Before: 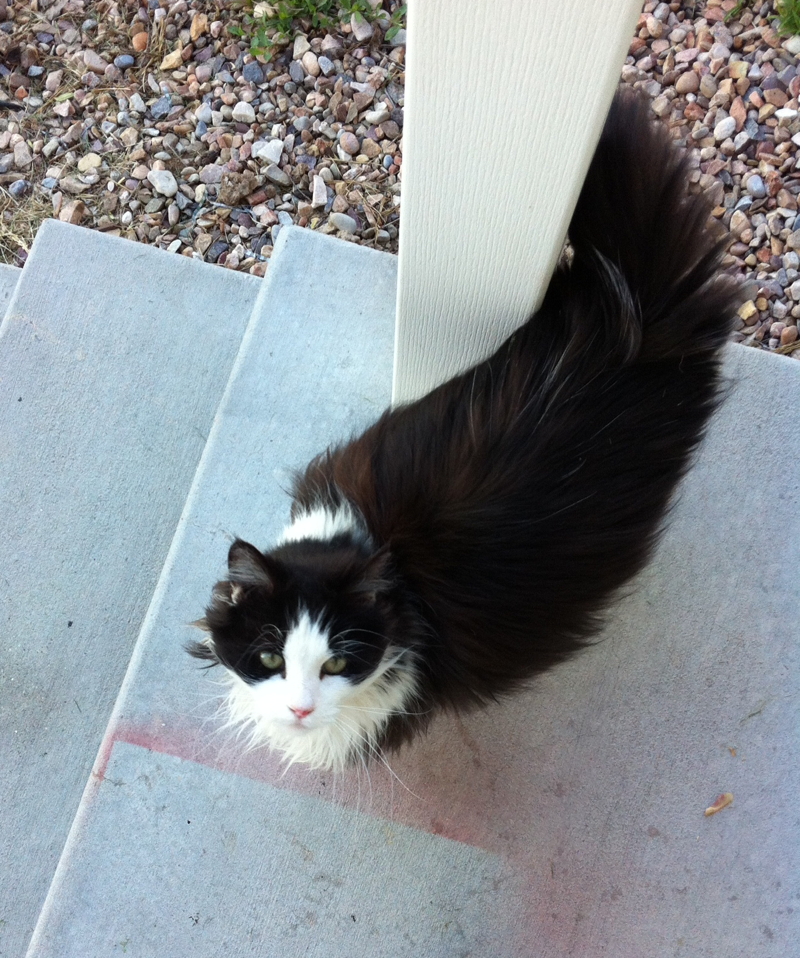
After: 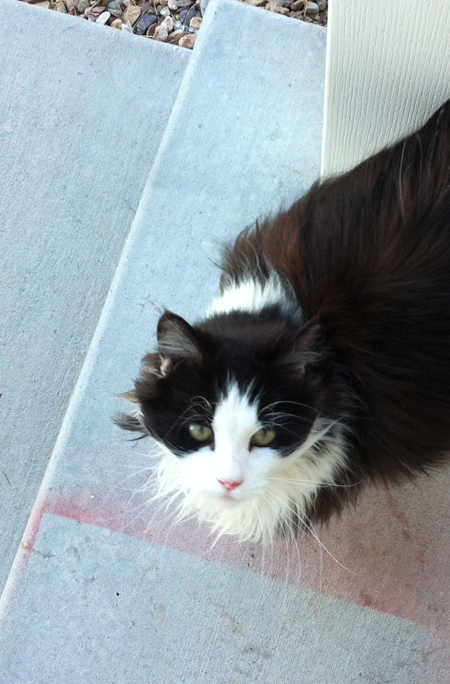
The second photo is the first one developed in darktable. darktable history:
crop: left 8.966%, top 23.852%, right 34.699%, bottom 4.703%
contrast brightness saturation: contrast 0.05, brightness 0.06, saturation 0.01
